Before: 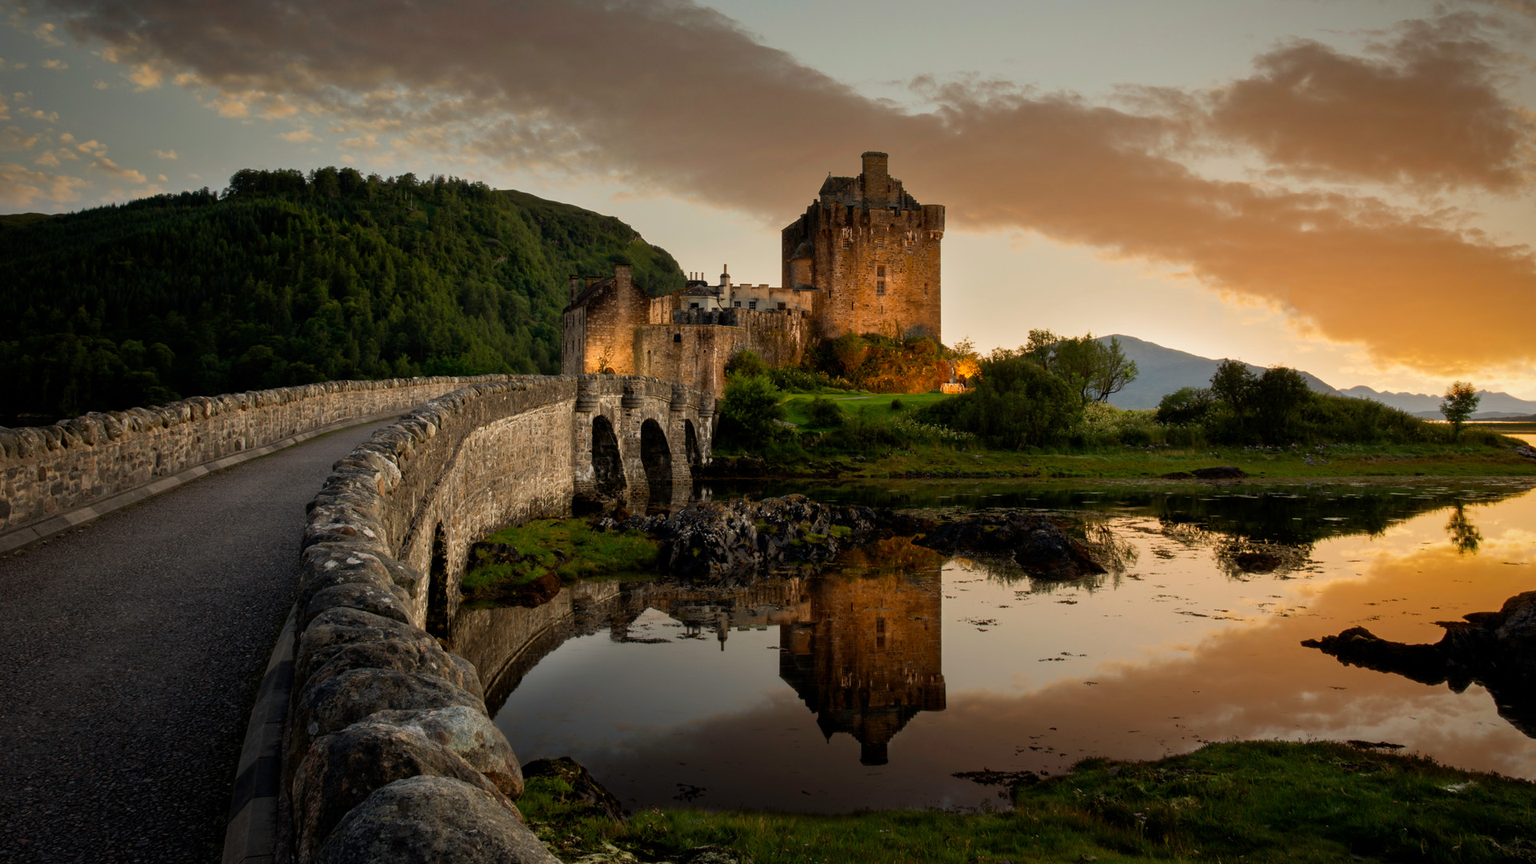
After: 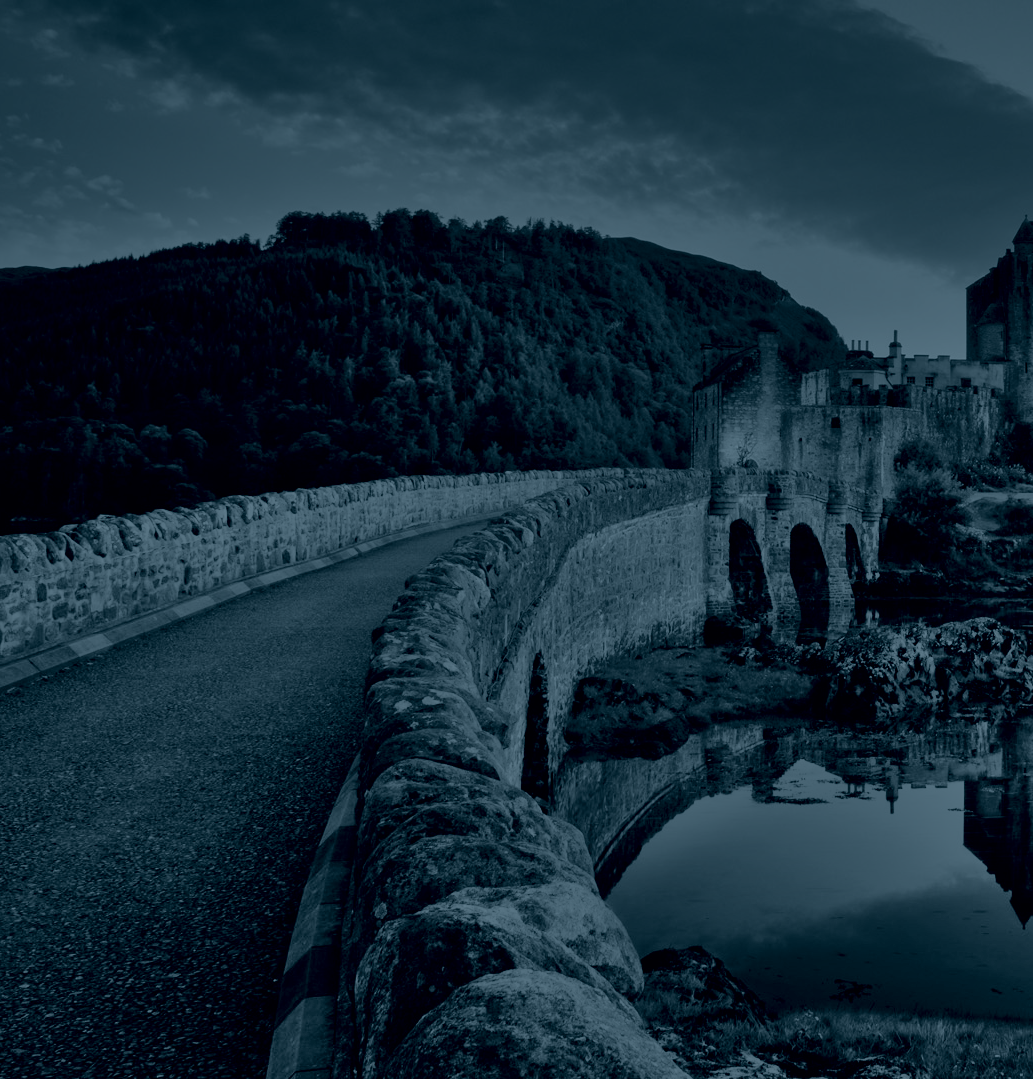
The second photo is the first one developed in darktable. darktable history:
crop: left 0.587%, right 45.588%, bottom 0.086%
shadows and highlights: shadows 75, highlights -60.85, soften with gaussian
colorize: hue 194.4°, saturation 29%, source mix 61.75%, lightness 3.98%, version 1
